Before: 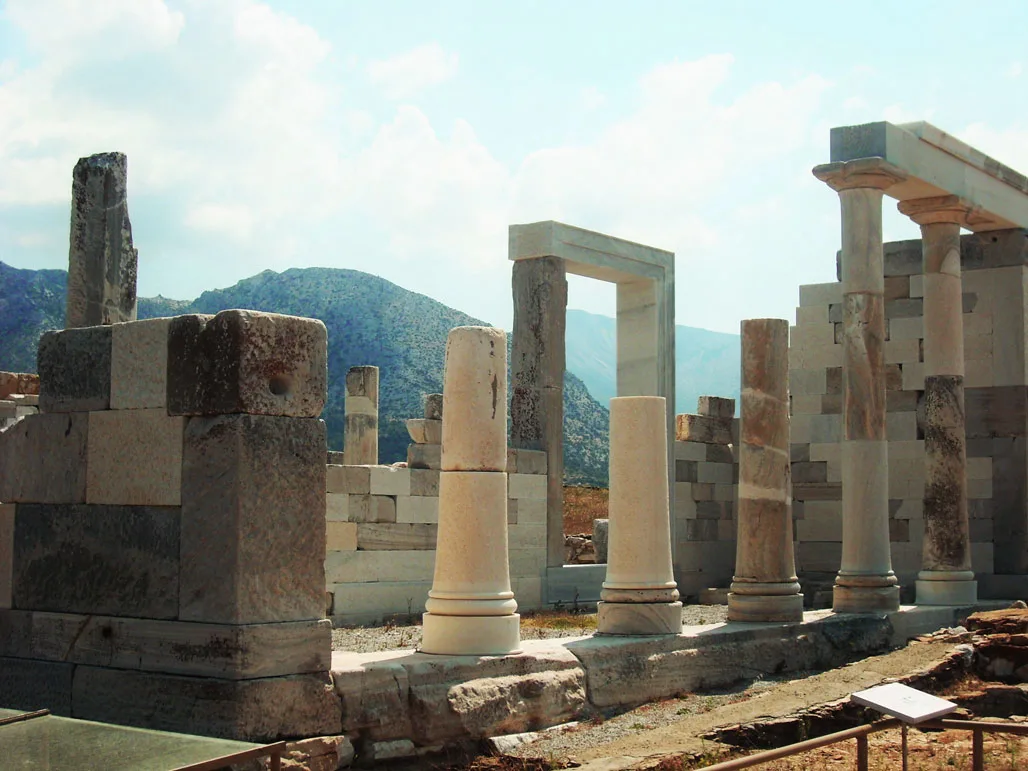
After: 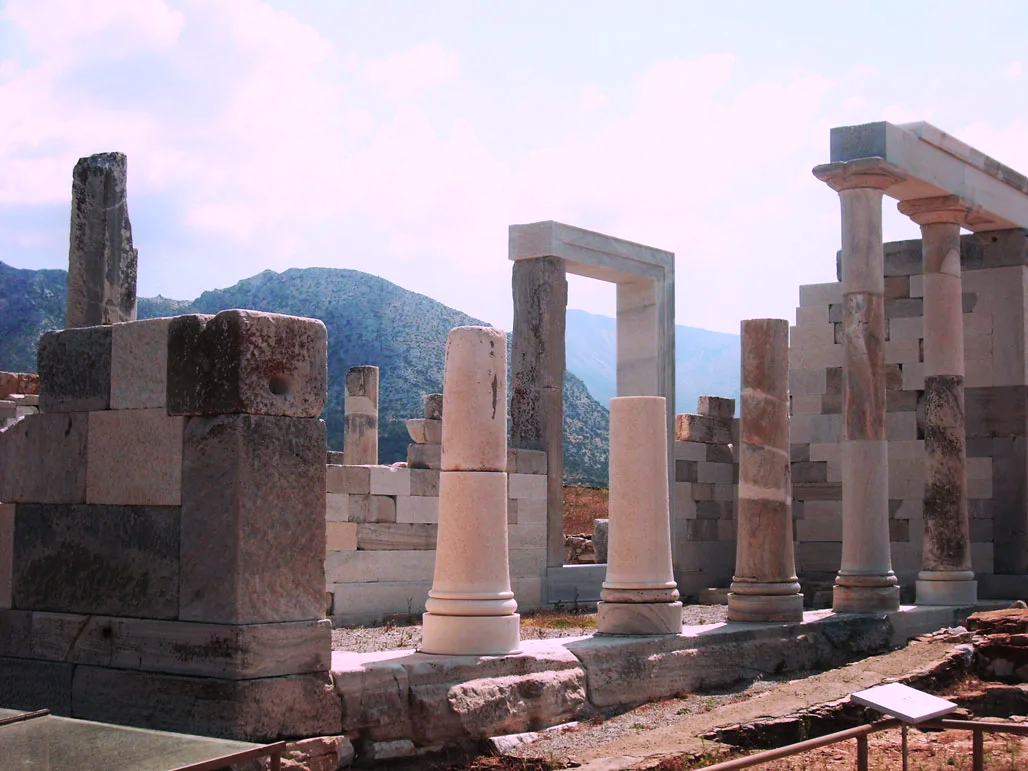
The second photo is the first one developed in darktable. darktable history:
color correction: highlights a* 16.05, highlights b* -20
